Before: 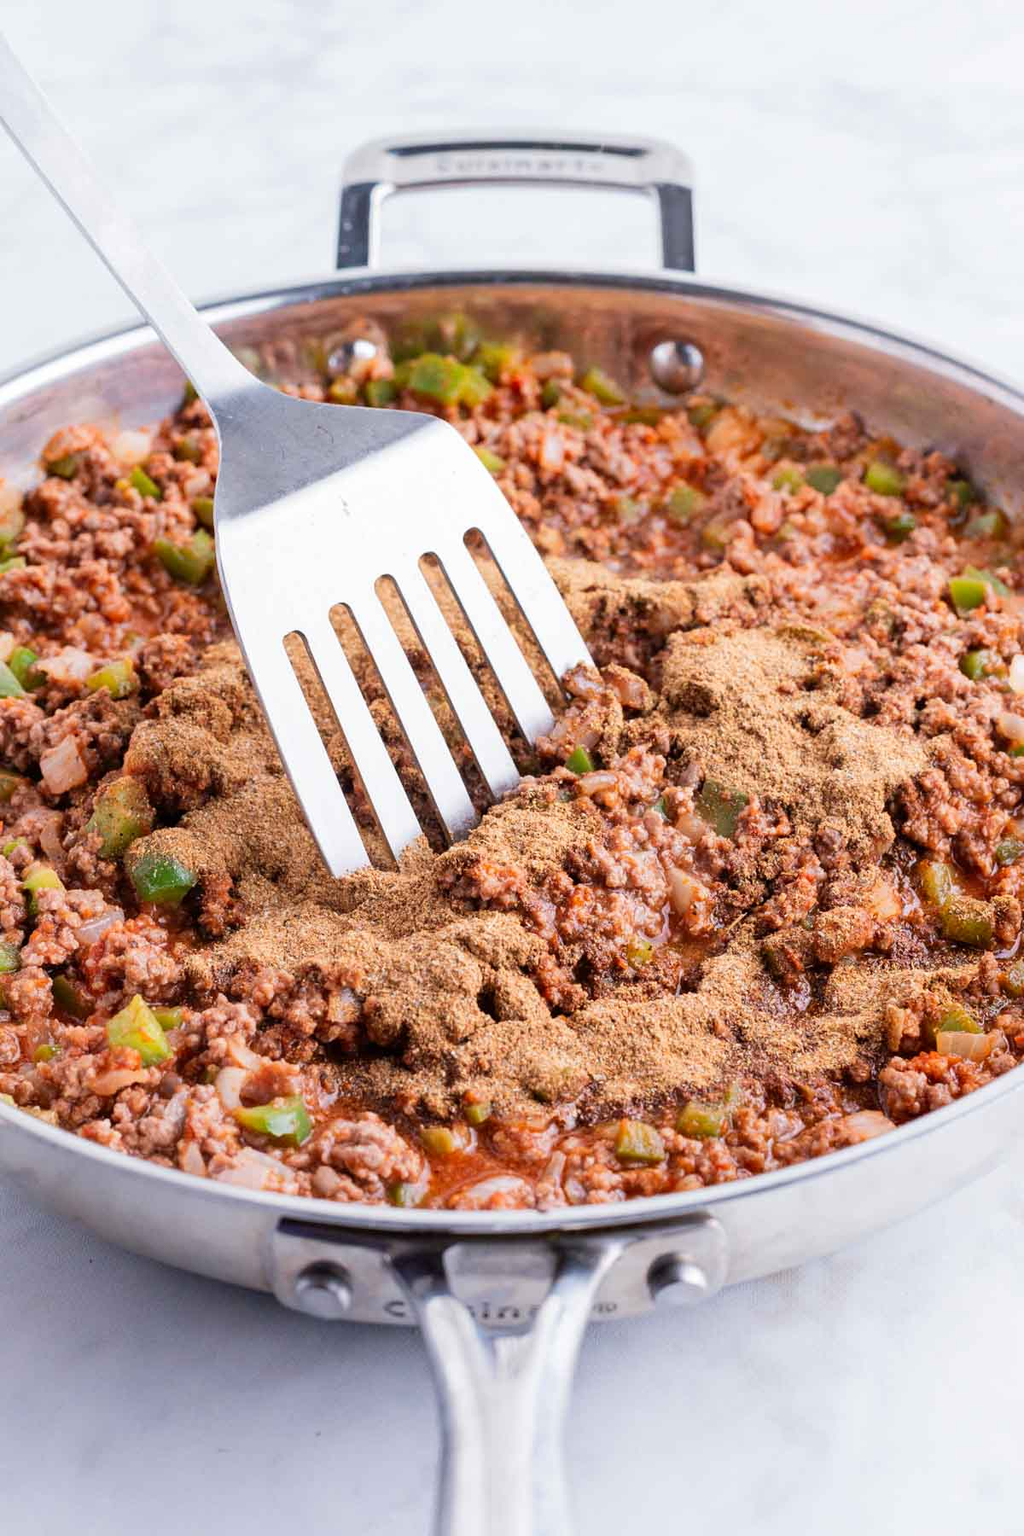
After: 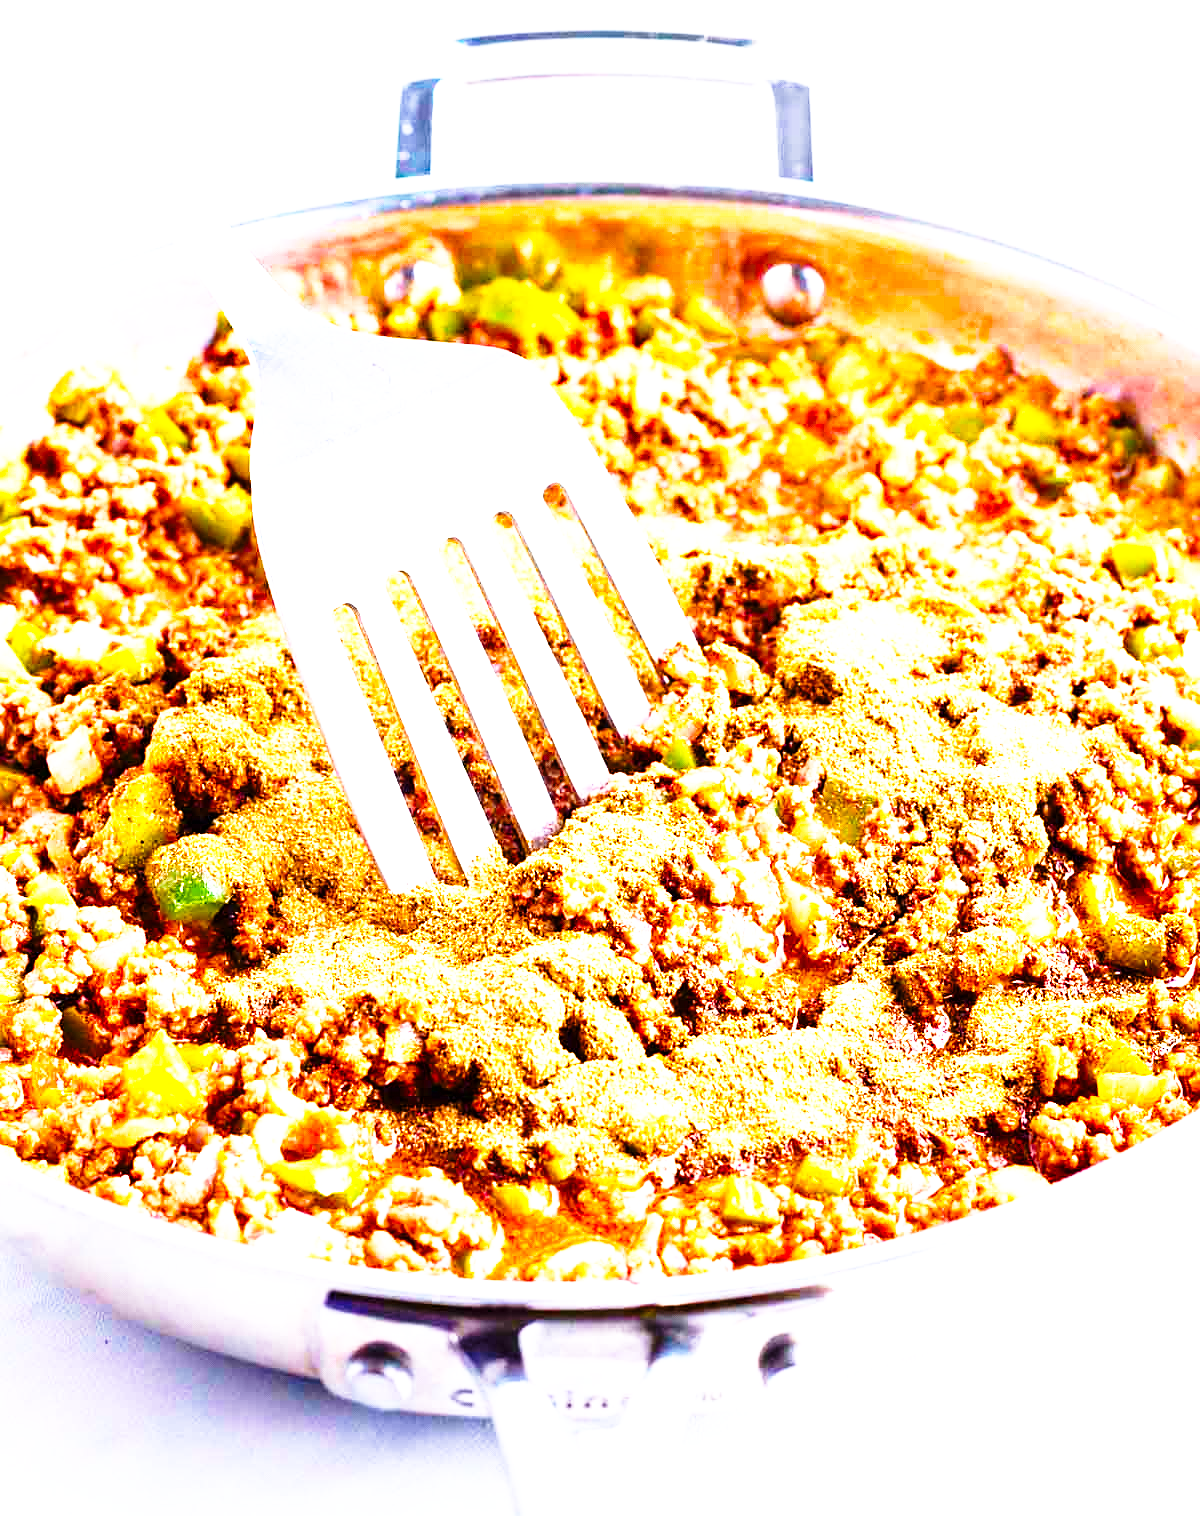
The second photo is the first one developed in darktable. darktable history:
base curve: curves: ch0 [(0, 0) (0.026, 0.03) (0.109, 0.232) (0.351, 0.748) (0.669, 0.968) (1, 1)], preserve colors none
crop: top 7.603%, bottom 8.139%
color balance rgb: perceptual saturation grading › global saturation 25.328%, perceptual saturation grading › highlights -28.795%, perceptual saturation grading › shadows 34.44%, perceptual brilliance grading › global brilliance 30.186%, global vibrance 50.294%
tone equalizer: -8 EV -0.443 EV, -7 EV -0.366 EV, -6 EV -0.364 EV, -5 EV -0.209 EV, -3 EV 0.245 EV, -2 EV 0.332 EV, -1 EV 0.375 EV, +0 EV 0.446 EV, edges refinement/feathering 500, mask exposure compensation -1.57 EV, preserve details guided filter
sharpen: amount 0.202
